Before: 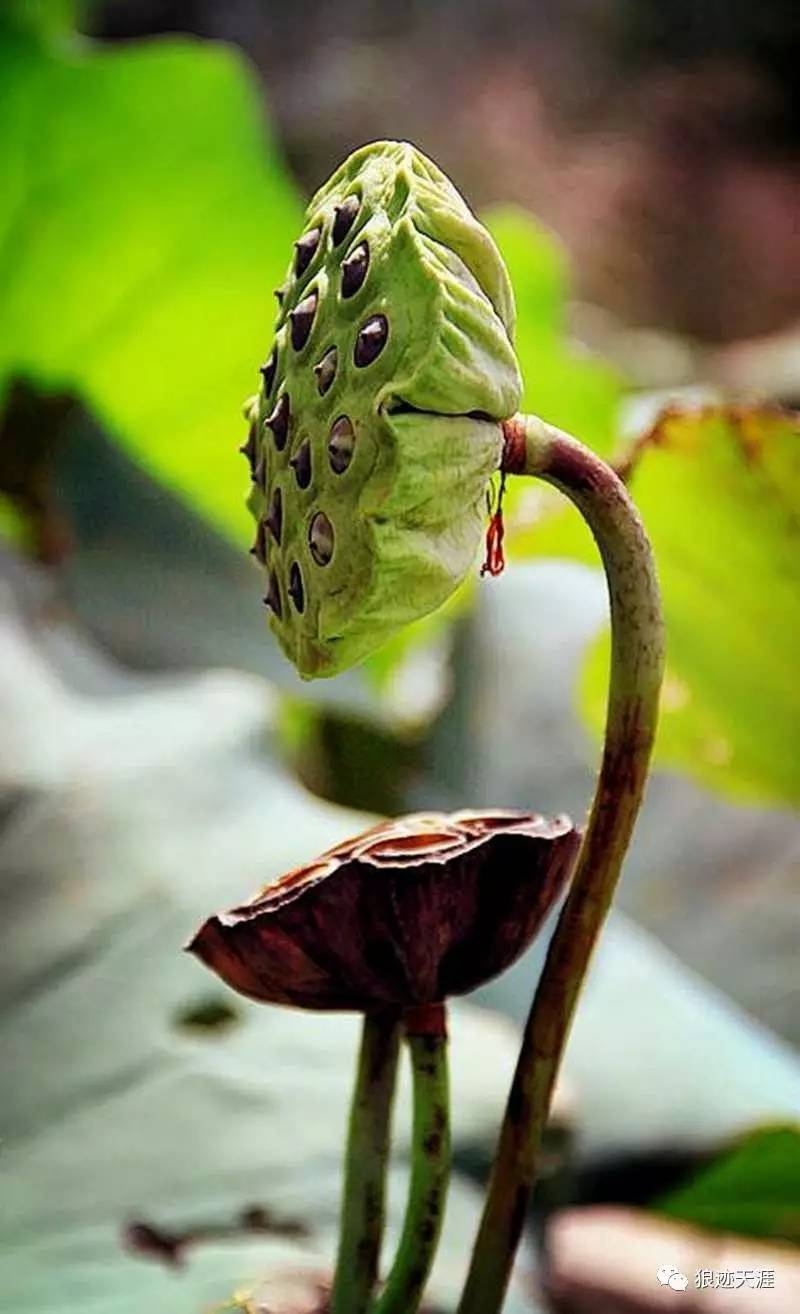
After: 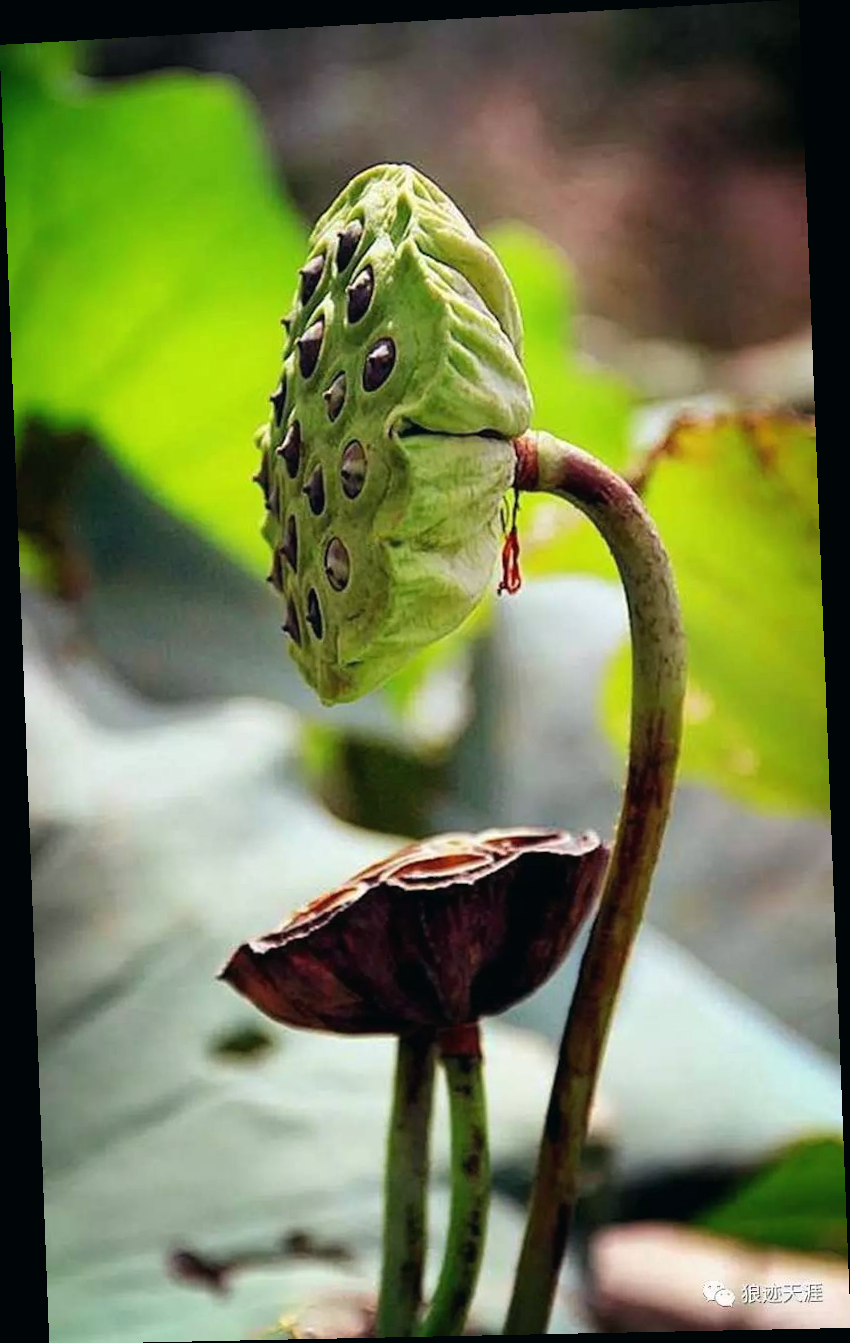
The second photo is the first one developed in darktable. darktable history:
rotate and perspective: rotation -2.22°, lens shift (horizontal) -0.022, automatic cropping off
color balance: mode lift, gamma, gain (sRGB), lift [1, 1, 1.022, 1.026]
